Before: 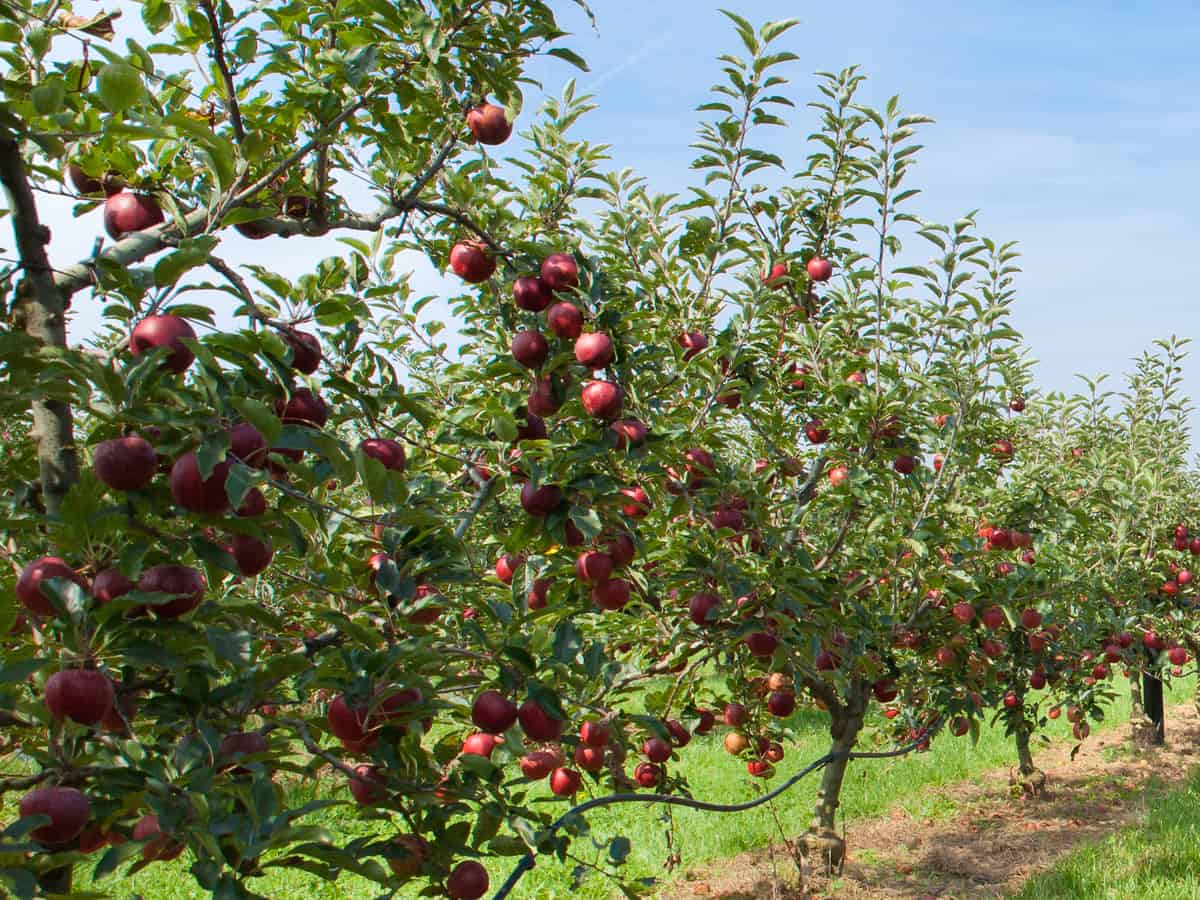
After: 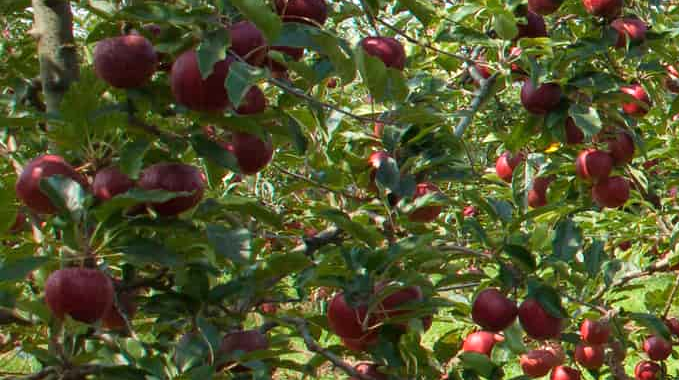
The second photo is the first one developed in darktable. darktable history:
crop: top 44.691%, right 43.366%, bottom 13.041%
exposure: exposure 0.296 EV, compensate highlight preservation false
